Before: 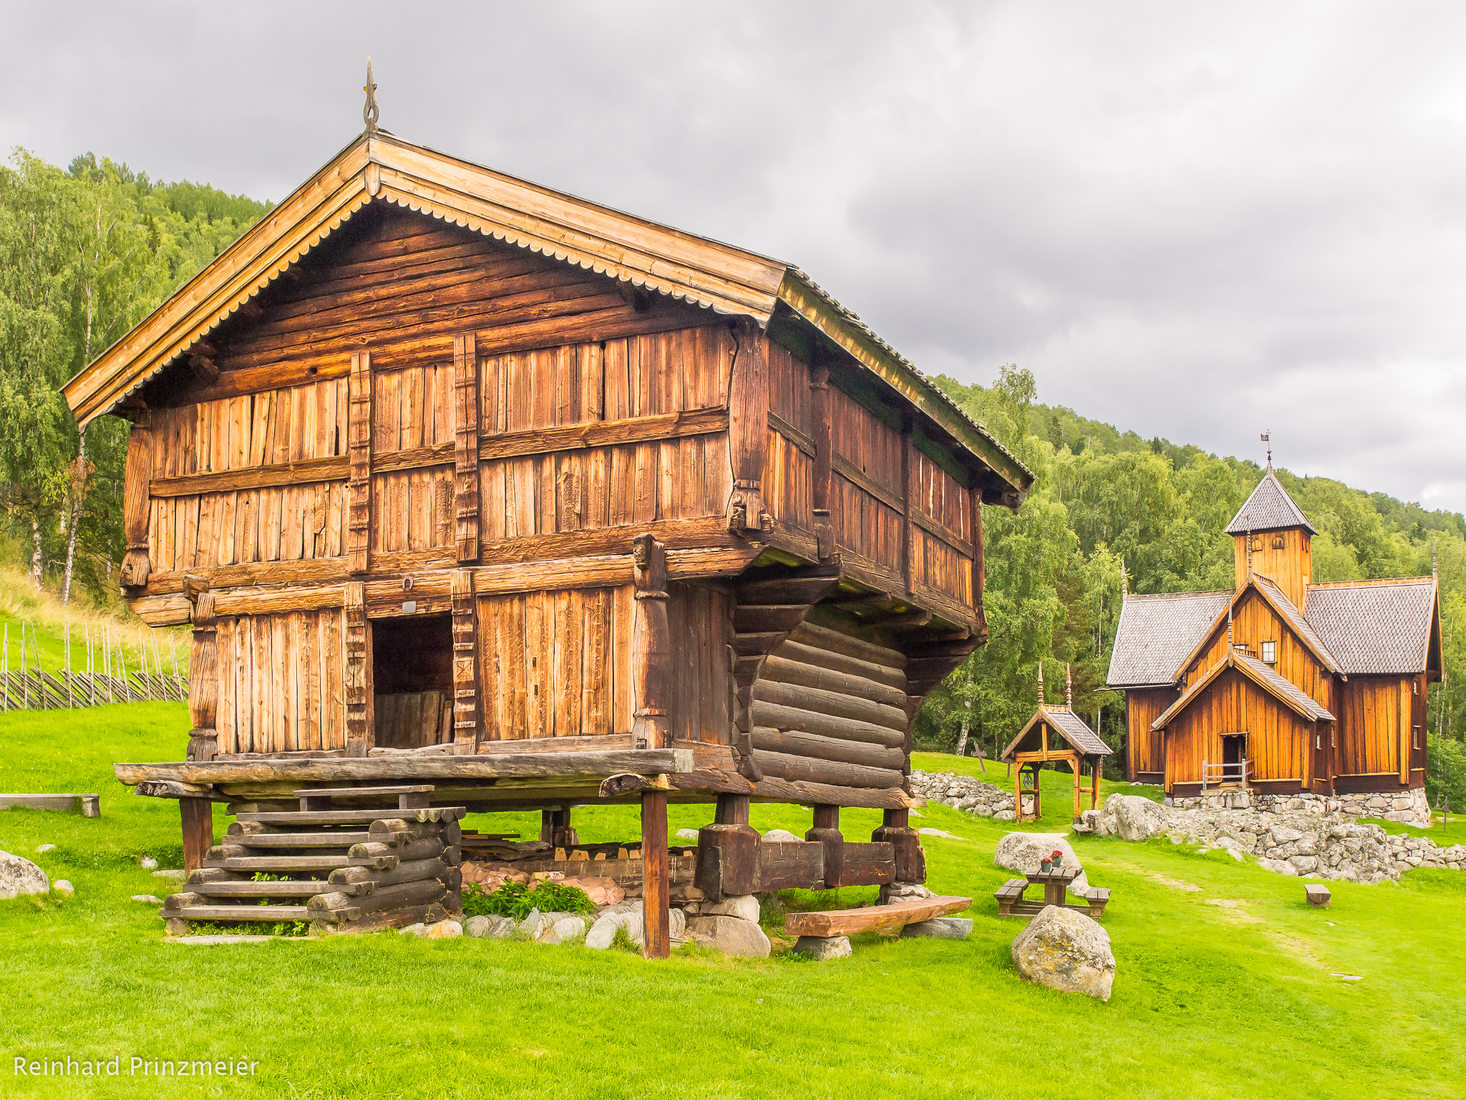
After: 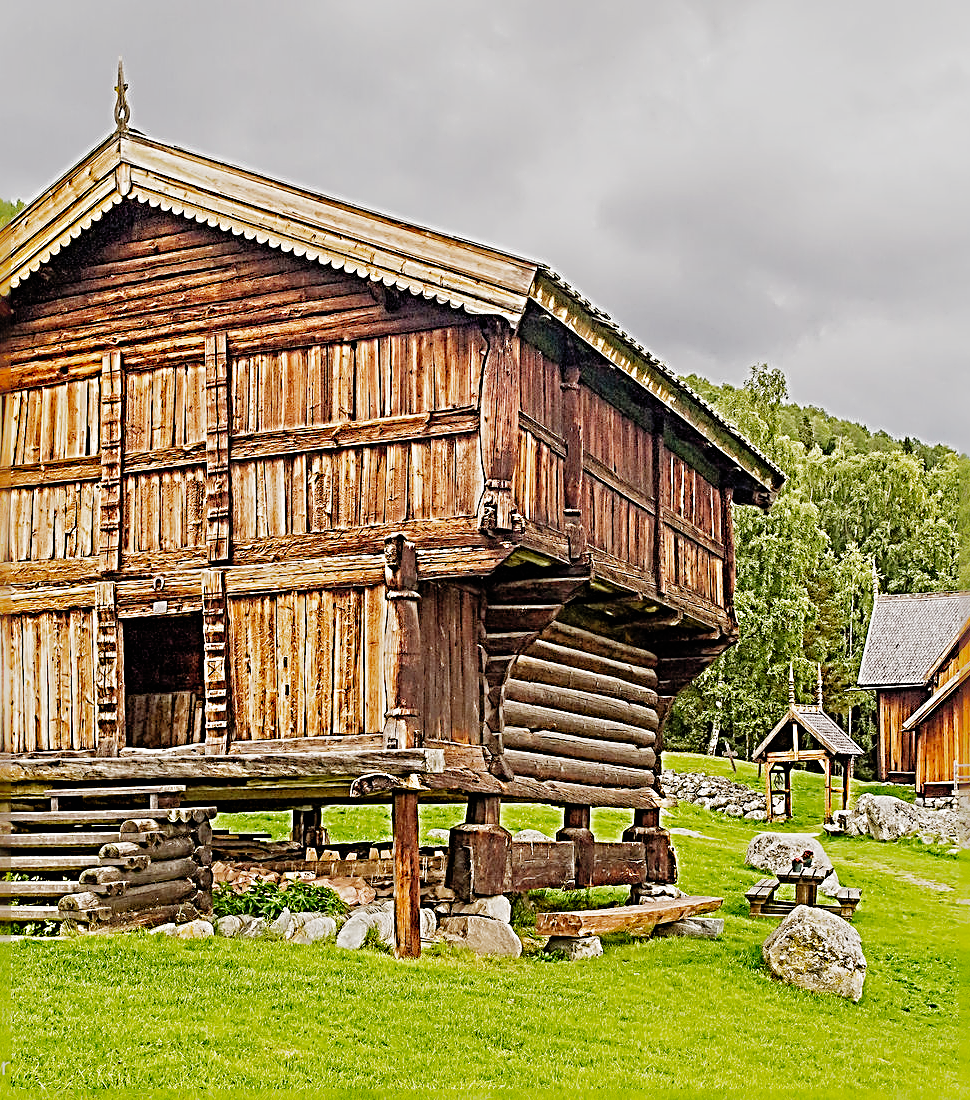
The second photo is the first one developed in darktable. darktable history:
crop: left 17.046%, right 16.74%
sharpen: radius 4.032, amount 2
exposure: exposure 0.129 EV, compensate exposure bias true, compensate highlight preservation false
shadows and highlights: on, module defaults
filmic rgb: black relative exposure -7.65 EV, white relative exposure 4.56 EV, hardness 3.61, contrast 1.25, add noise in highlights 0, preserve chrominance no, color science v3 (2019), use custom middle-gray values true, contrast in highlights soft
